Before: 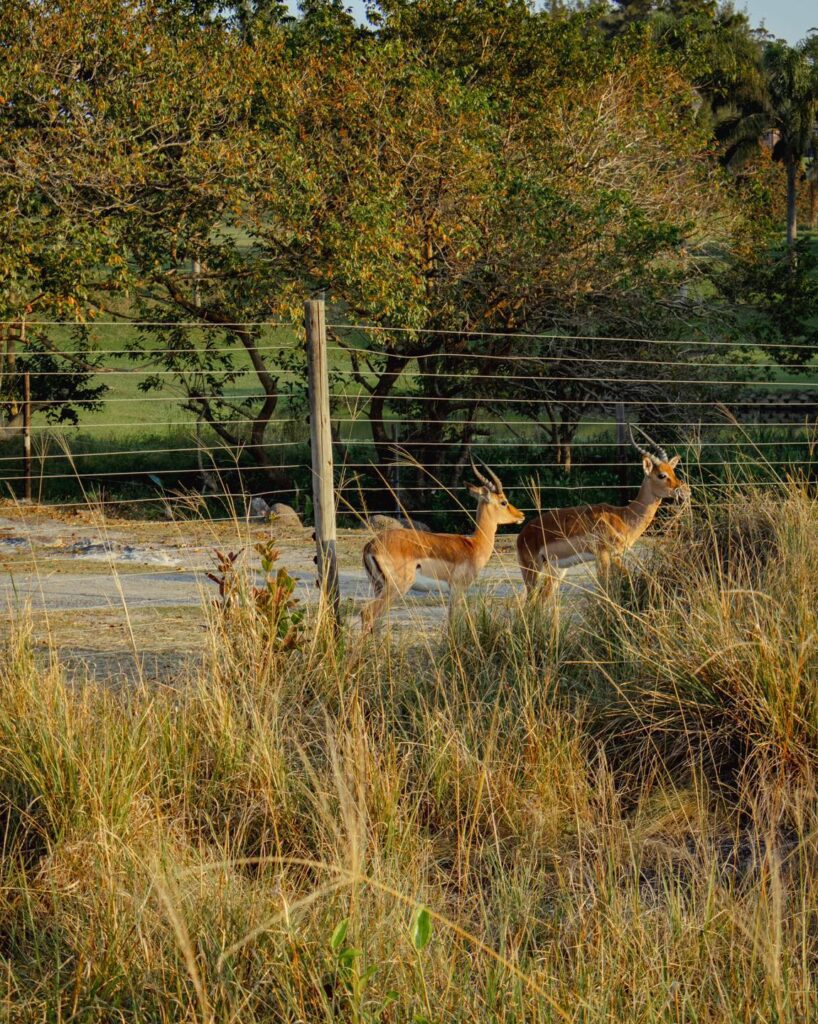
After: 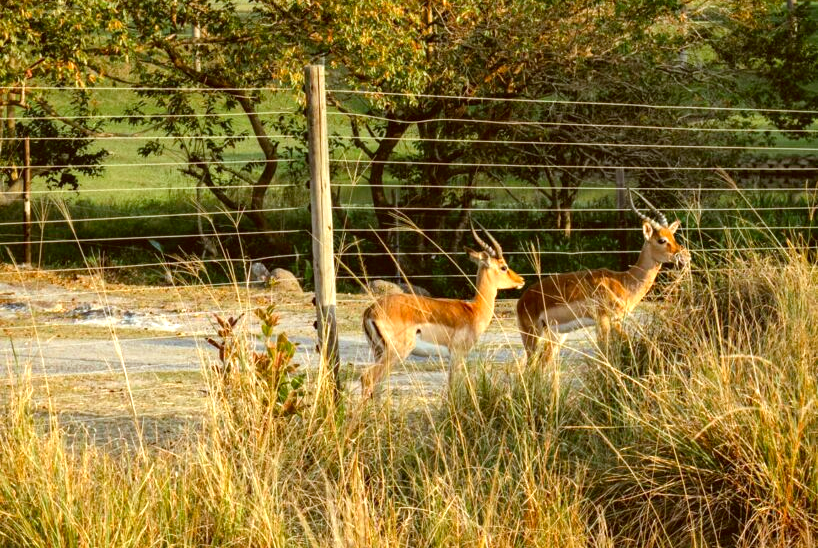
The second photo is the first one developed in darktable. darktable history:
crop and rotate: top 23.043%, bottom 23.437%
exposure: exposure 0.921 EV, compensate highlight preservation false
color correction: highlights a* -0.482, highlights b* 0.161, shadows a* 4.66, shadows b* 20.72
